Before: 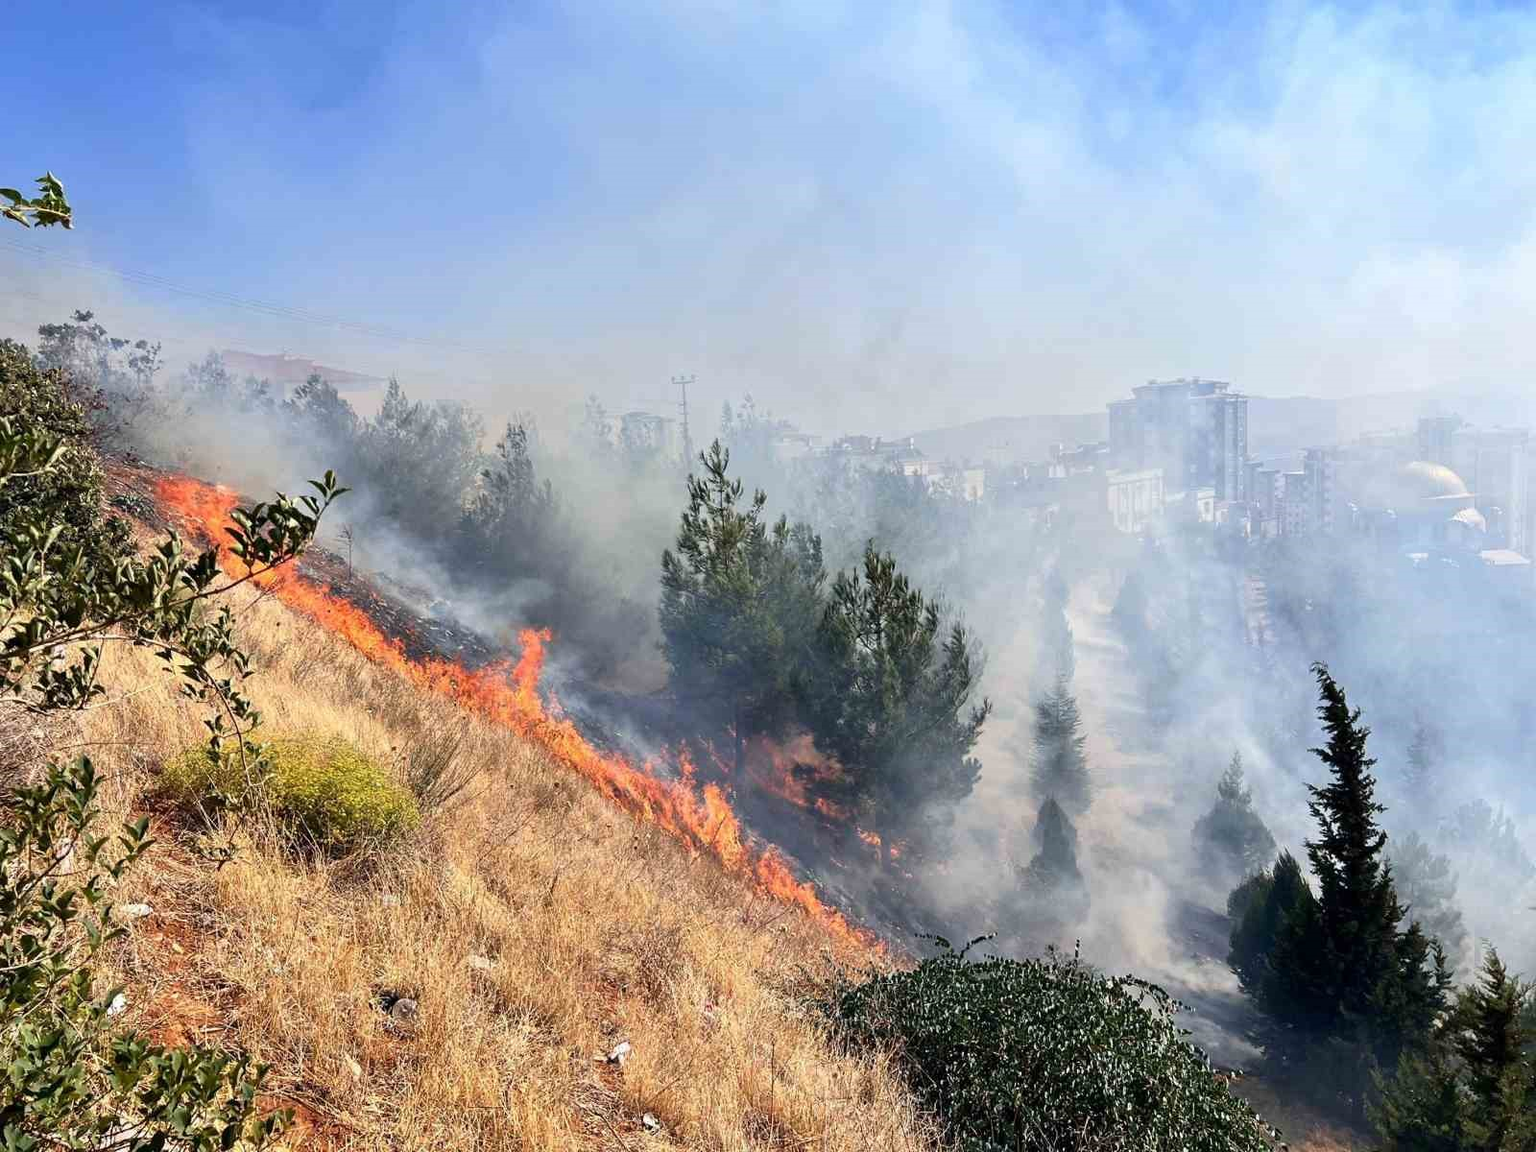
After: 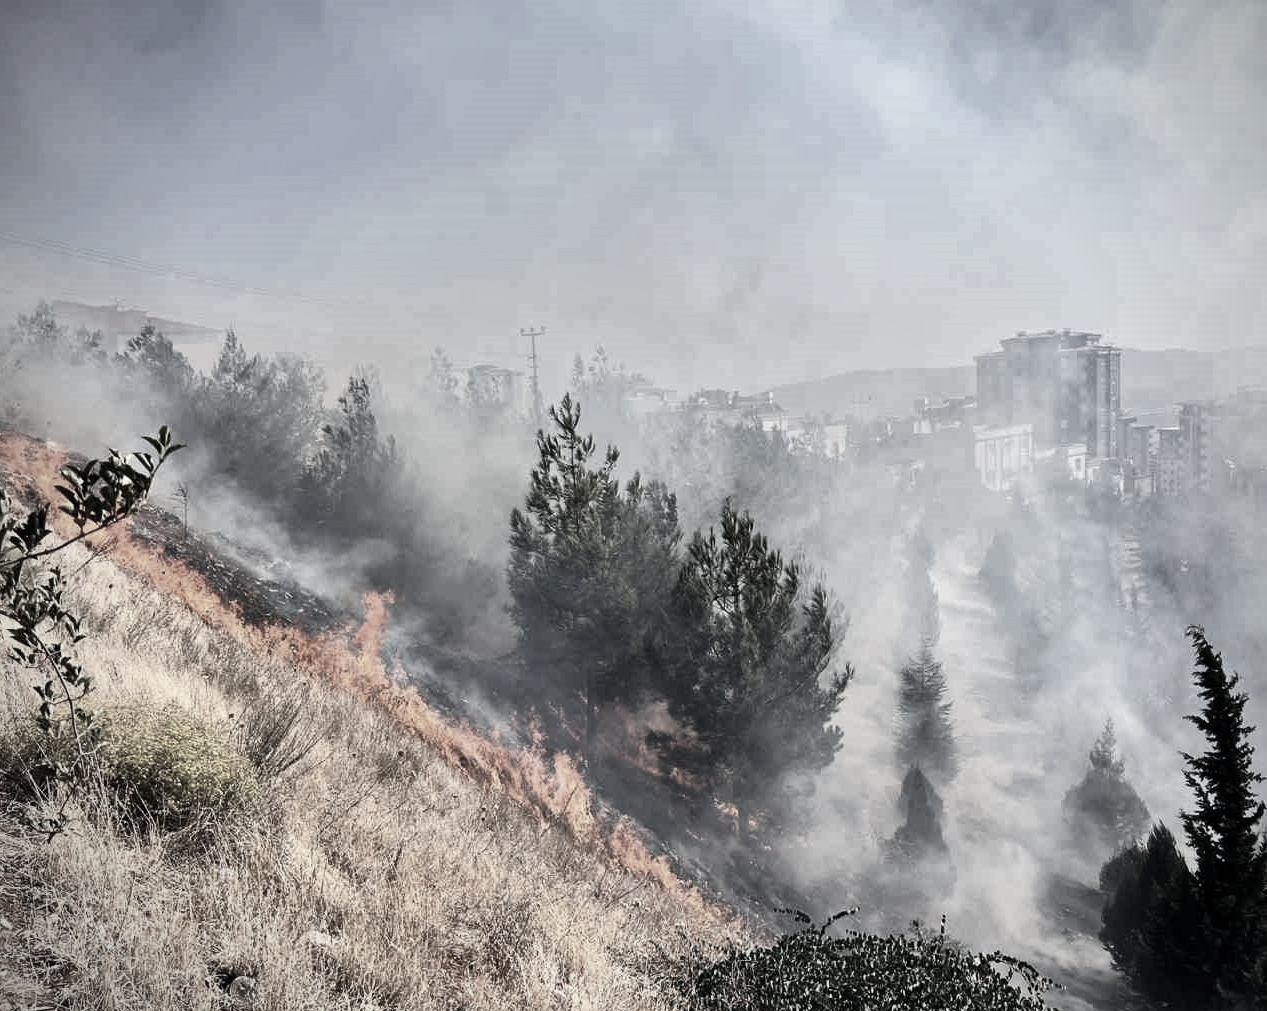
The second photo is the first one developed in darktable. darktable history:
contrast brightness saturation: contrast 0.16, saturation 0.32
color correction: saturation 0.2
shadows and highlights: shadows 60, soften with gaussian
vignetting: on, module defaults
crop: left 11.225%, top 5.381%, right 9.565%, bottom 10.314%
tone equalizer: on, module defaults
